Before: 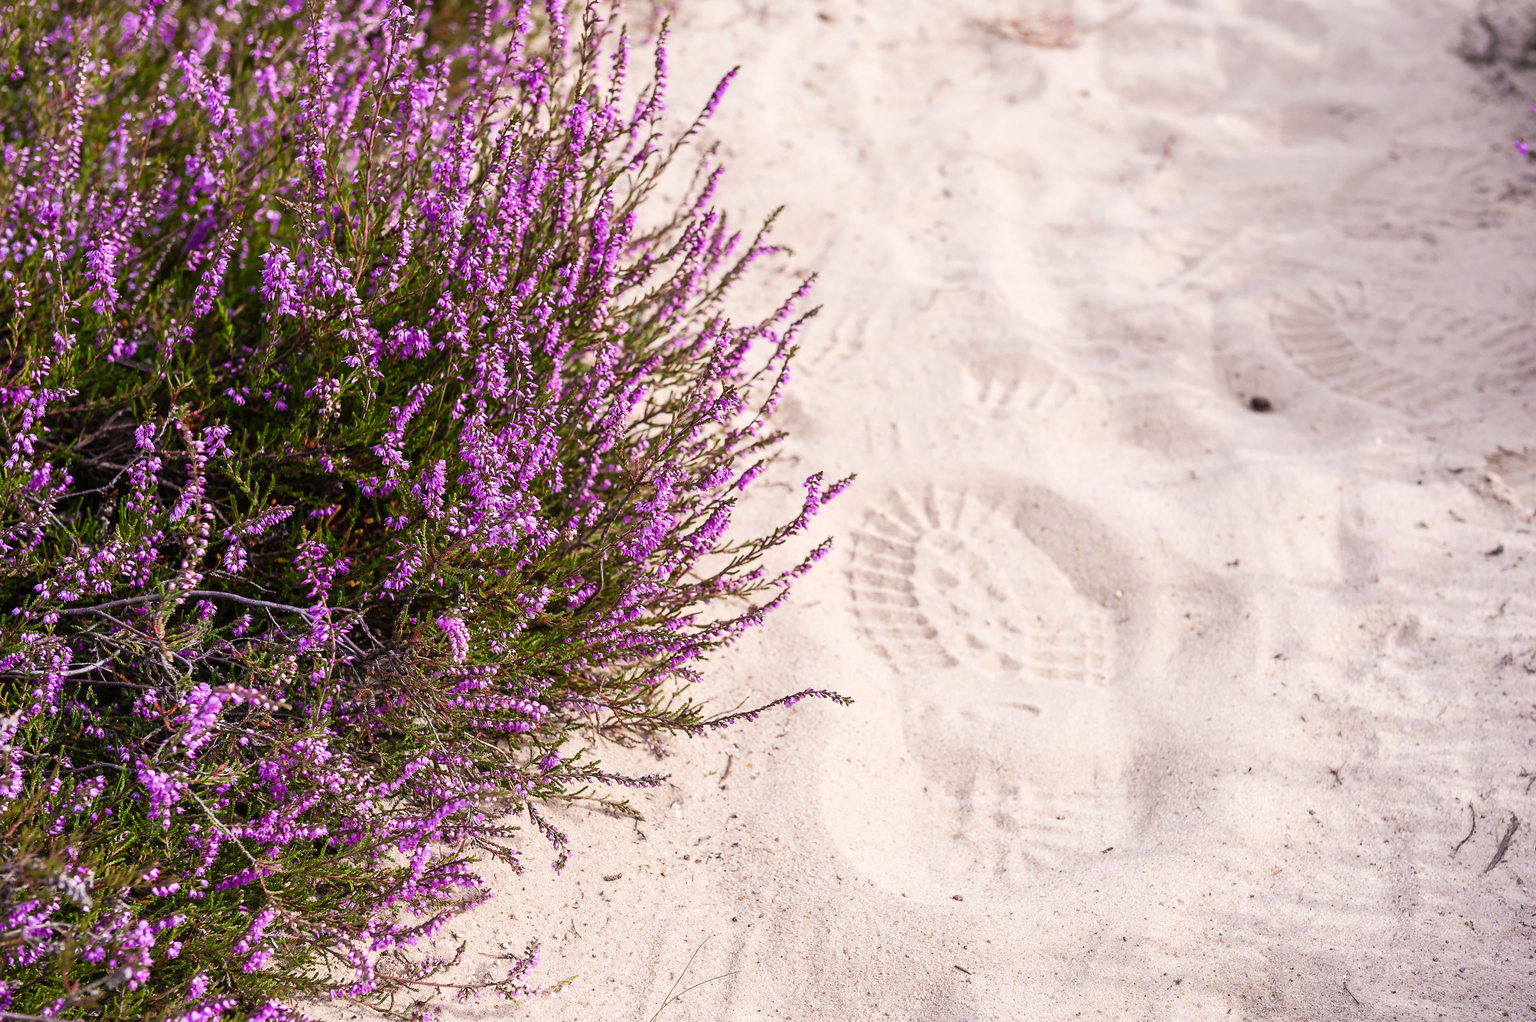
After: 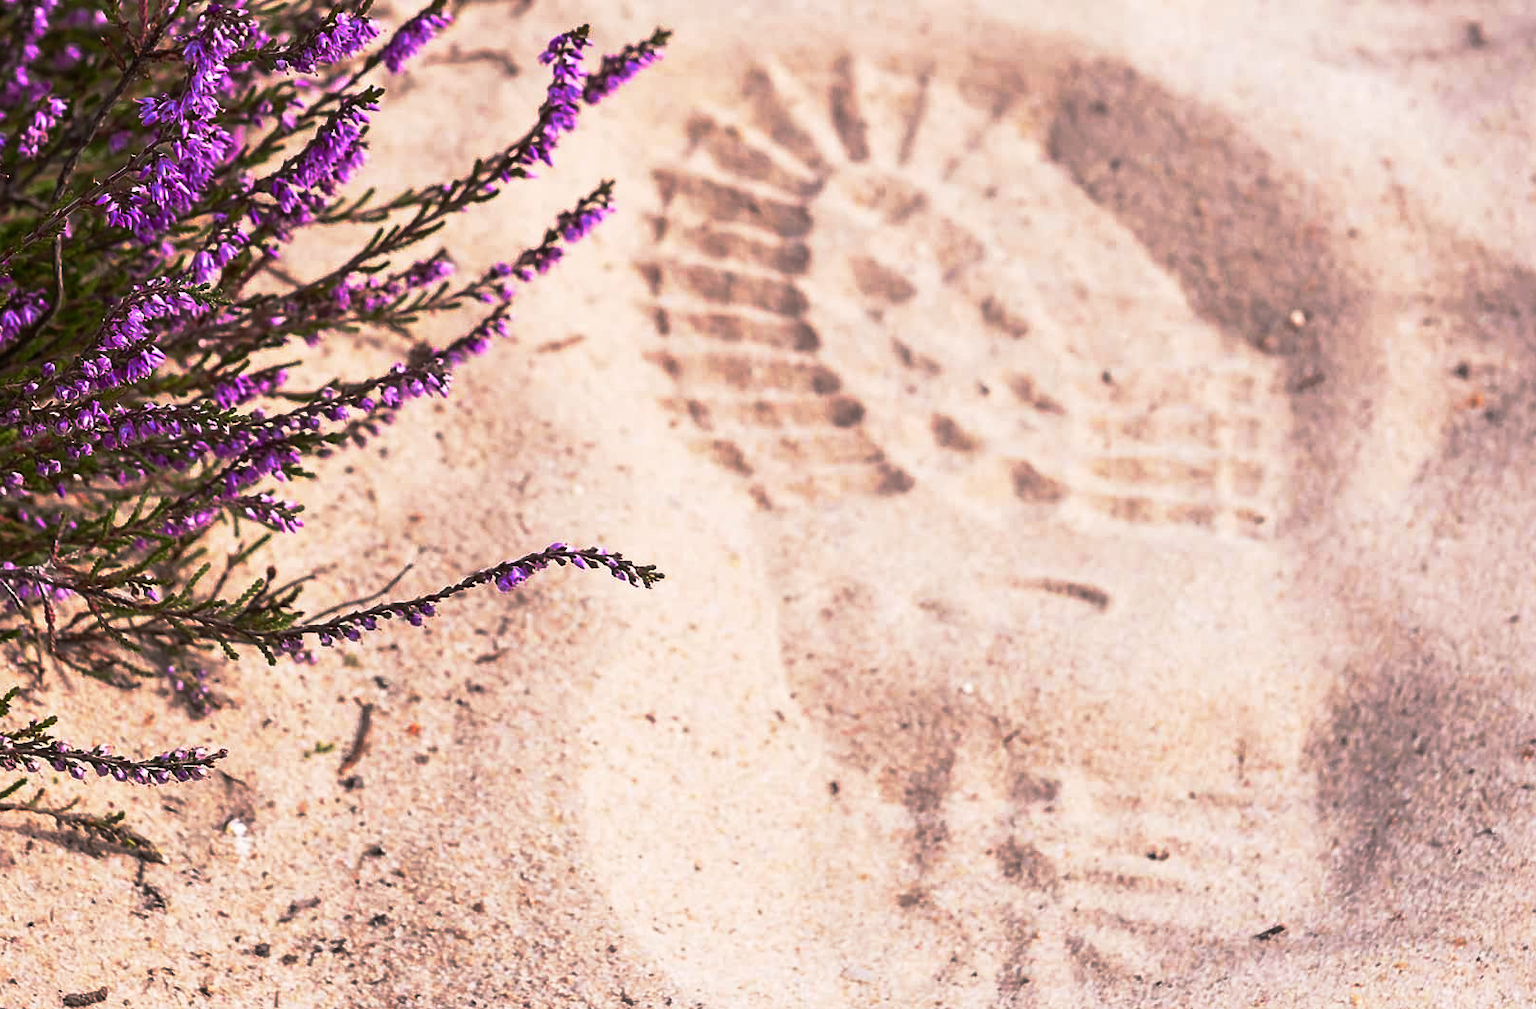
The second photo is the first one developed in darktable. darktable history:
base curve: curves: ch0 [(0, 0) (0.564, 0.291) (0.802, 0.731) (1, 1)], preserve colors none
crop: left 37.597%, top 45.091%, right 20.637%, bottom 13.625%
